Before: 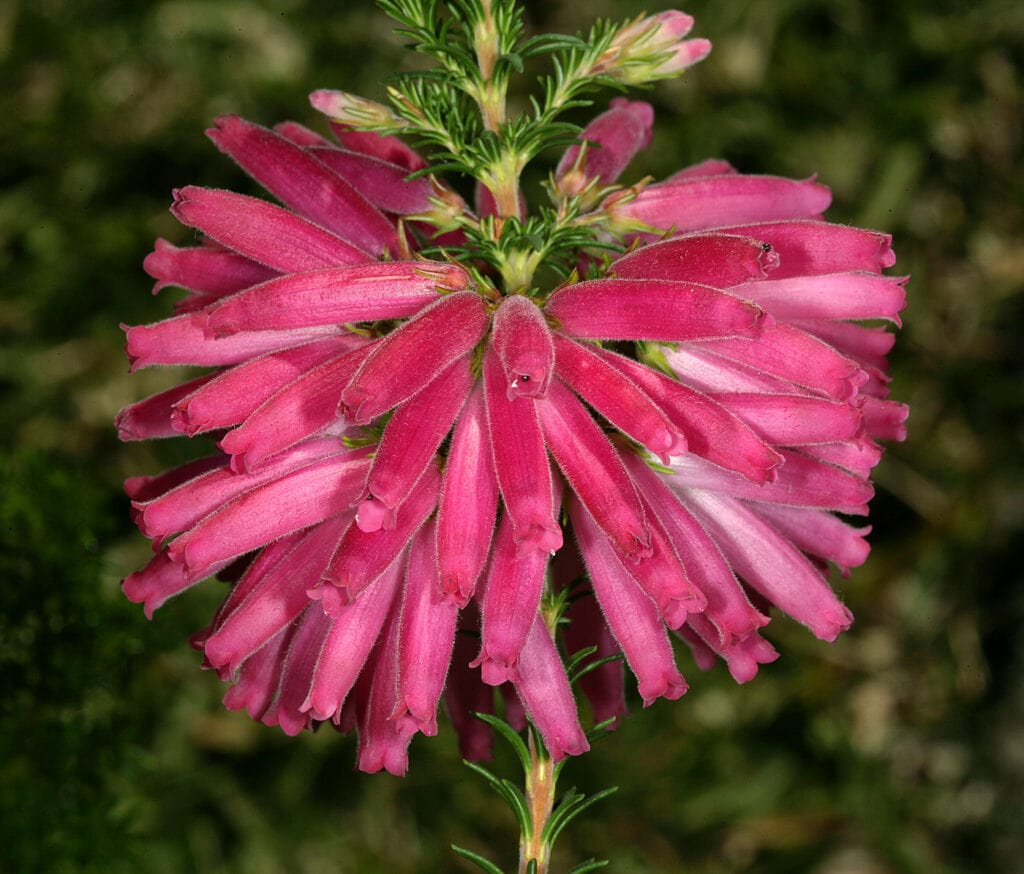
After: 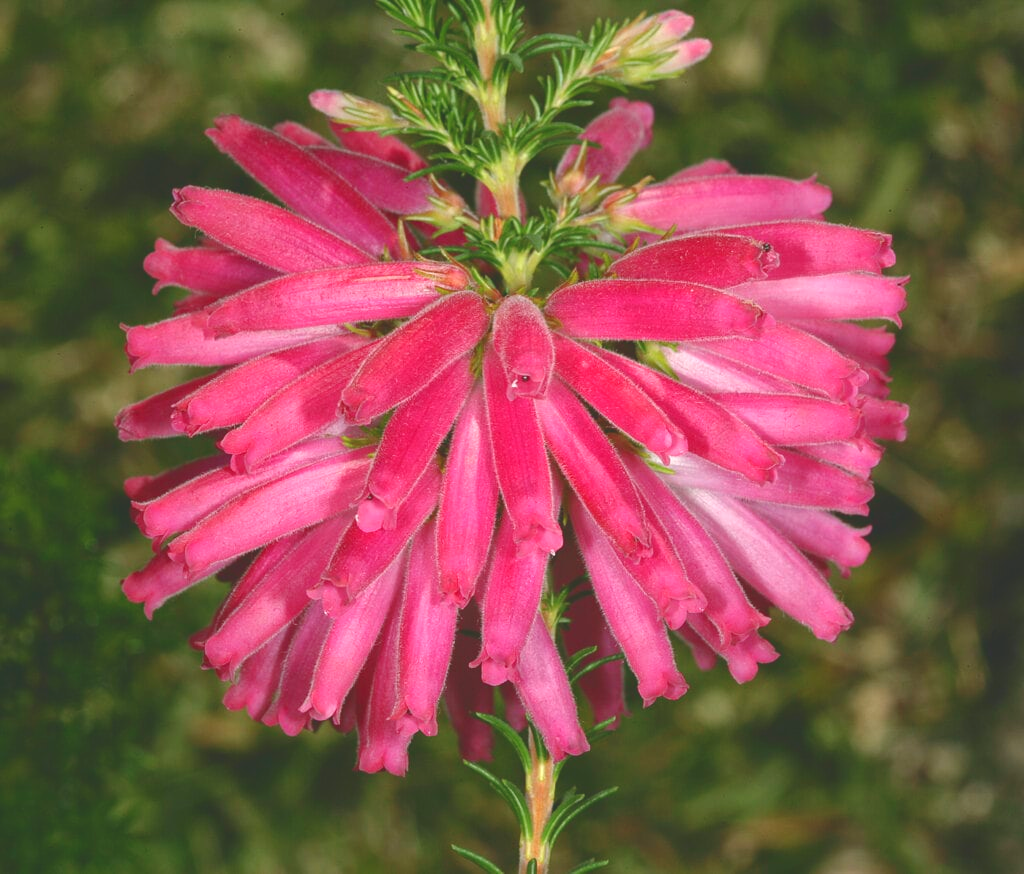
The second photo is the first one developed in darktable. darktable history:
tone curve: curves: ch0 [(0, 0.137) (1, 1)], color space Lab, linked channels, preserve colors none
exposure: black level correction -0.008, exposure 0.067 EV, compensate highlight preservation false
